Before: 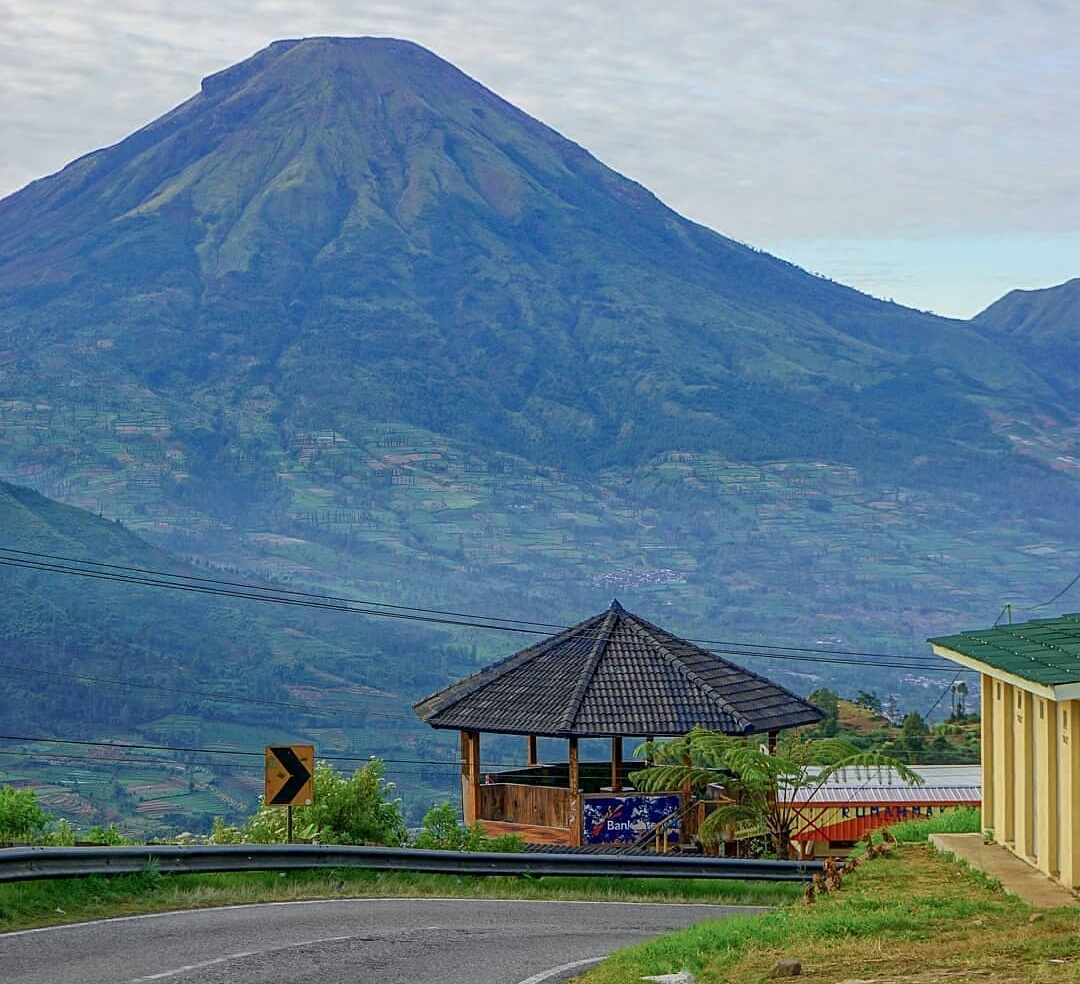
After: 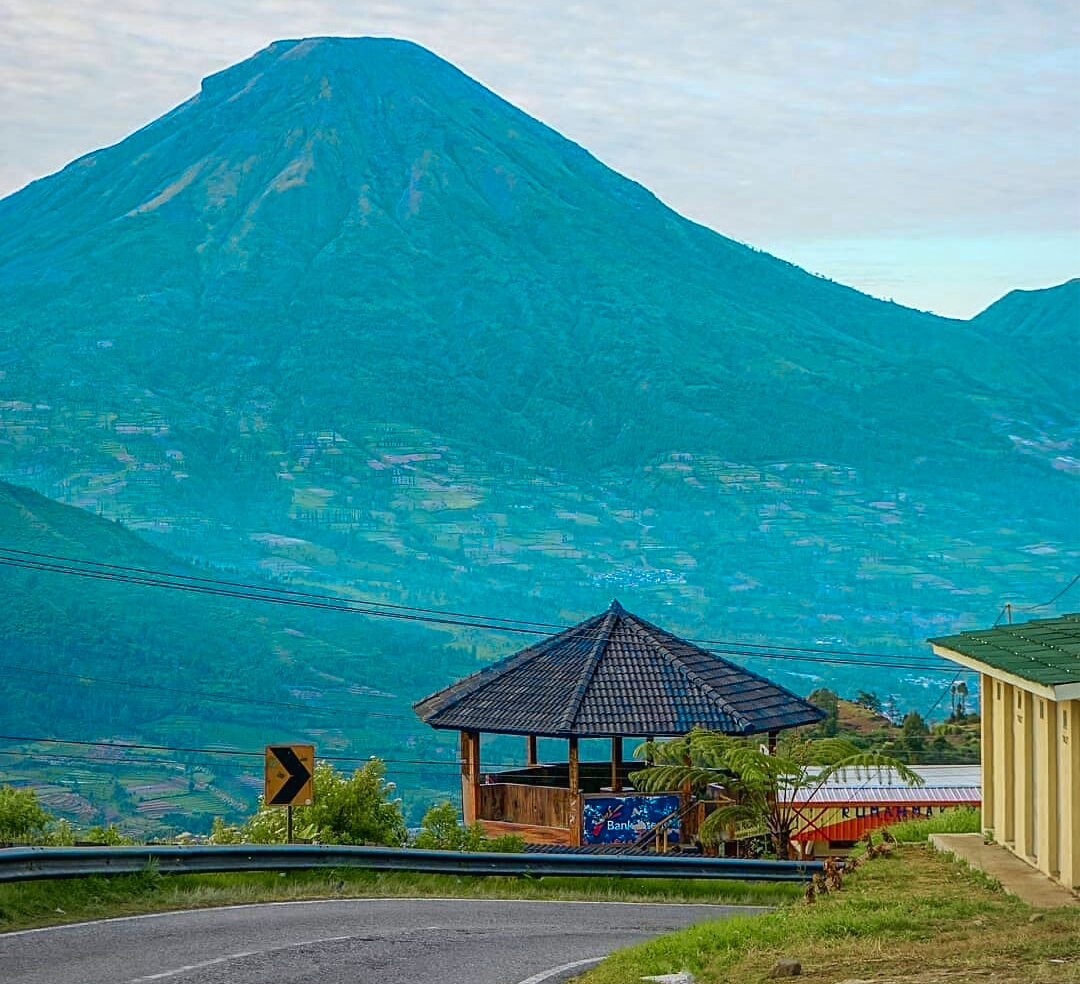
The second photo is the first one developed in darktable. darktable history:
tone curve: curves: ch0 [(0, 0.012) (0.056, 0.046) (0.218, 0.213) (0.606, 0.62) (0.82, 0.846) (1, 1)]; ch1 [(0, 0) (0.226, 0.261) (0.403, 0.437) (0.469, 0.472) (0.495, 0.499) (0.508, 0.503) (0.545, 0.555) (0.59, 0.598) (0.686, 0.728) (1, 1)]; ch2 [(0, 0) (0.269, 0.299) (0.459, 0.45) (0.498, 0.499) (0.523, 0.512) (0.568, 0.558) (0.634, 0.617) (0.698, 0.677) (0.806, 0.769) (1, 1)], preserve colors none
vignetting: fall-off radius 94.5%, brightness -0.178, saturation -0.302
color zones: curves: ch0 [(0.254, 0.492) (0.724, 0.62)]; ch1 [(0.25, 0.528) (0.719, 0.796)]; ch2 [(0, 0.472) (0.25, 0.5) (0.73, 0.184)]
